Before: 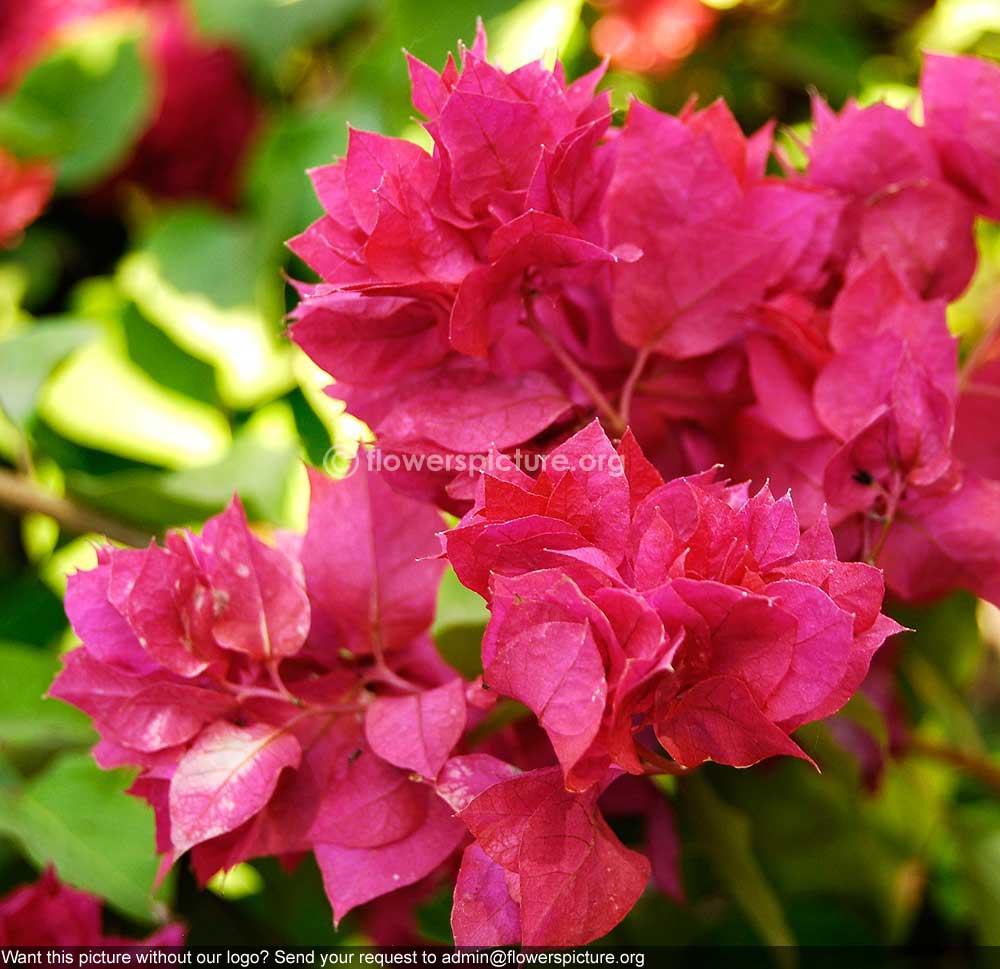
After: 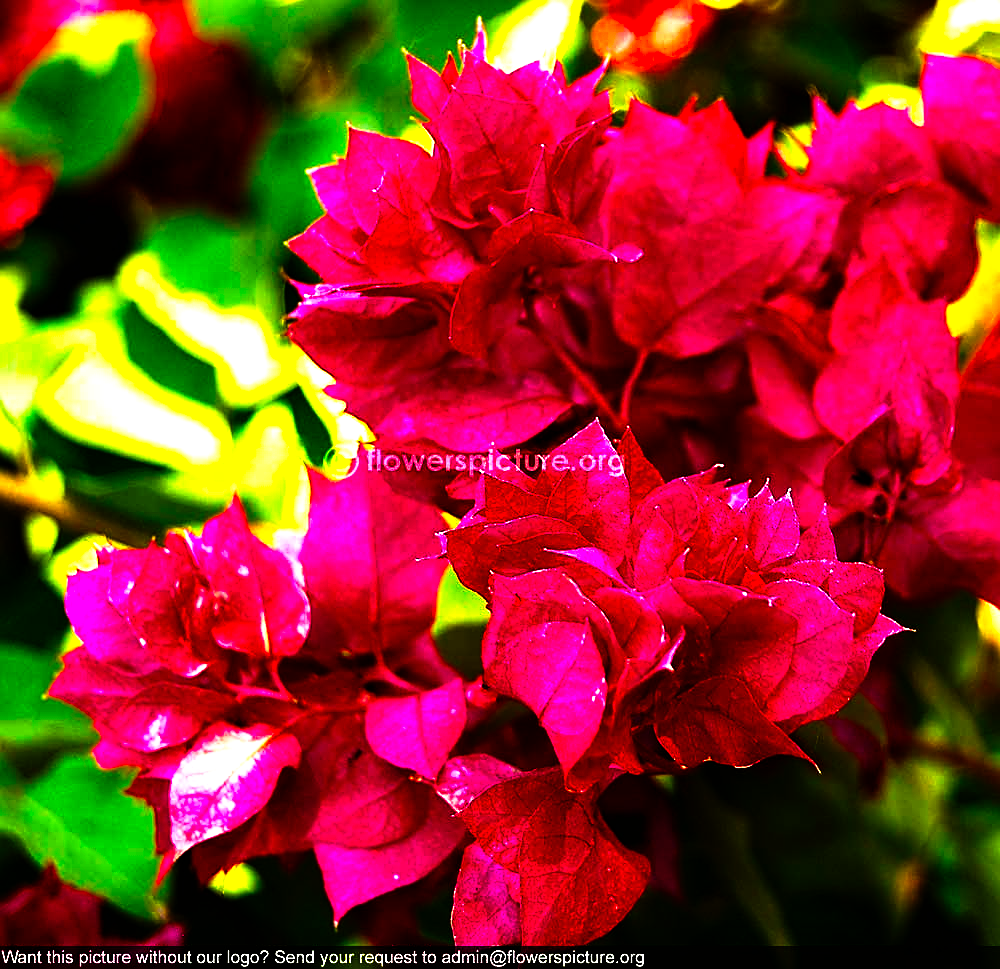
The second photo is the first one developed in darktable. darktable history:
tone curve: curves: ch0 [(0, 0) (0.003, 0.001) (0.011, 0.002) (0.025, 0.002) (0.044, 0.006) (0.069, 0.01) (0.1, 0.017) (0.136, 0.023) (0.177, 0.038) (0.224, 0.066) (0.277, 0.118) (0.335, 0.185) (0.399, 0.264) (0.468, 0.365) (0.543, 0.475) (0.623, 0.606) (0.709, 0.759) (0.801, 0.923) (0.898, 0.999) (1, 1)], preserve colors none
sharpen: on, module defaults
color balance rgb: linear chroma grading › global chroma 9%, perceptual saturation grading › global saturation 36%, perceptual saturation grading › shadows 35%, perceptual brilliance grading › global brilliance 15%, perceptual brilliance grading › shadows -35%, global vibrance 15%
